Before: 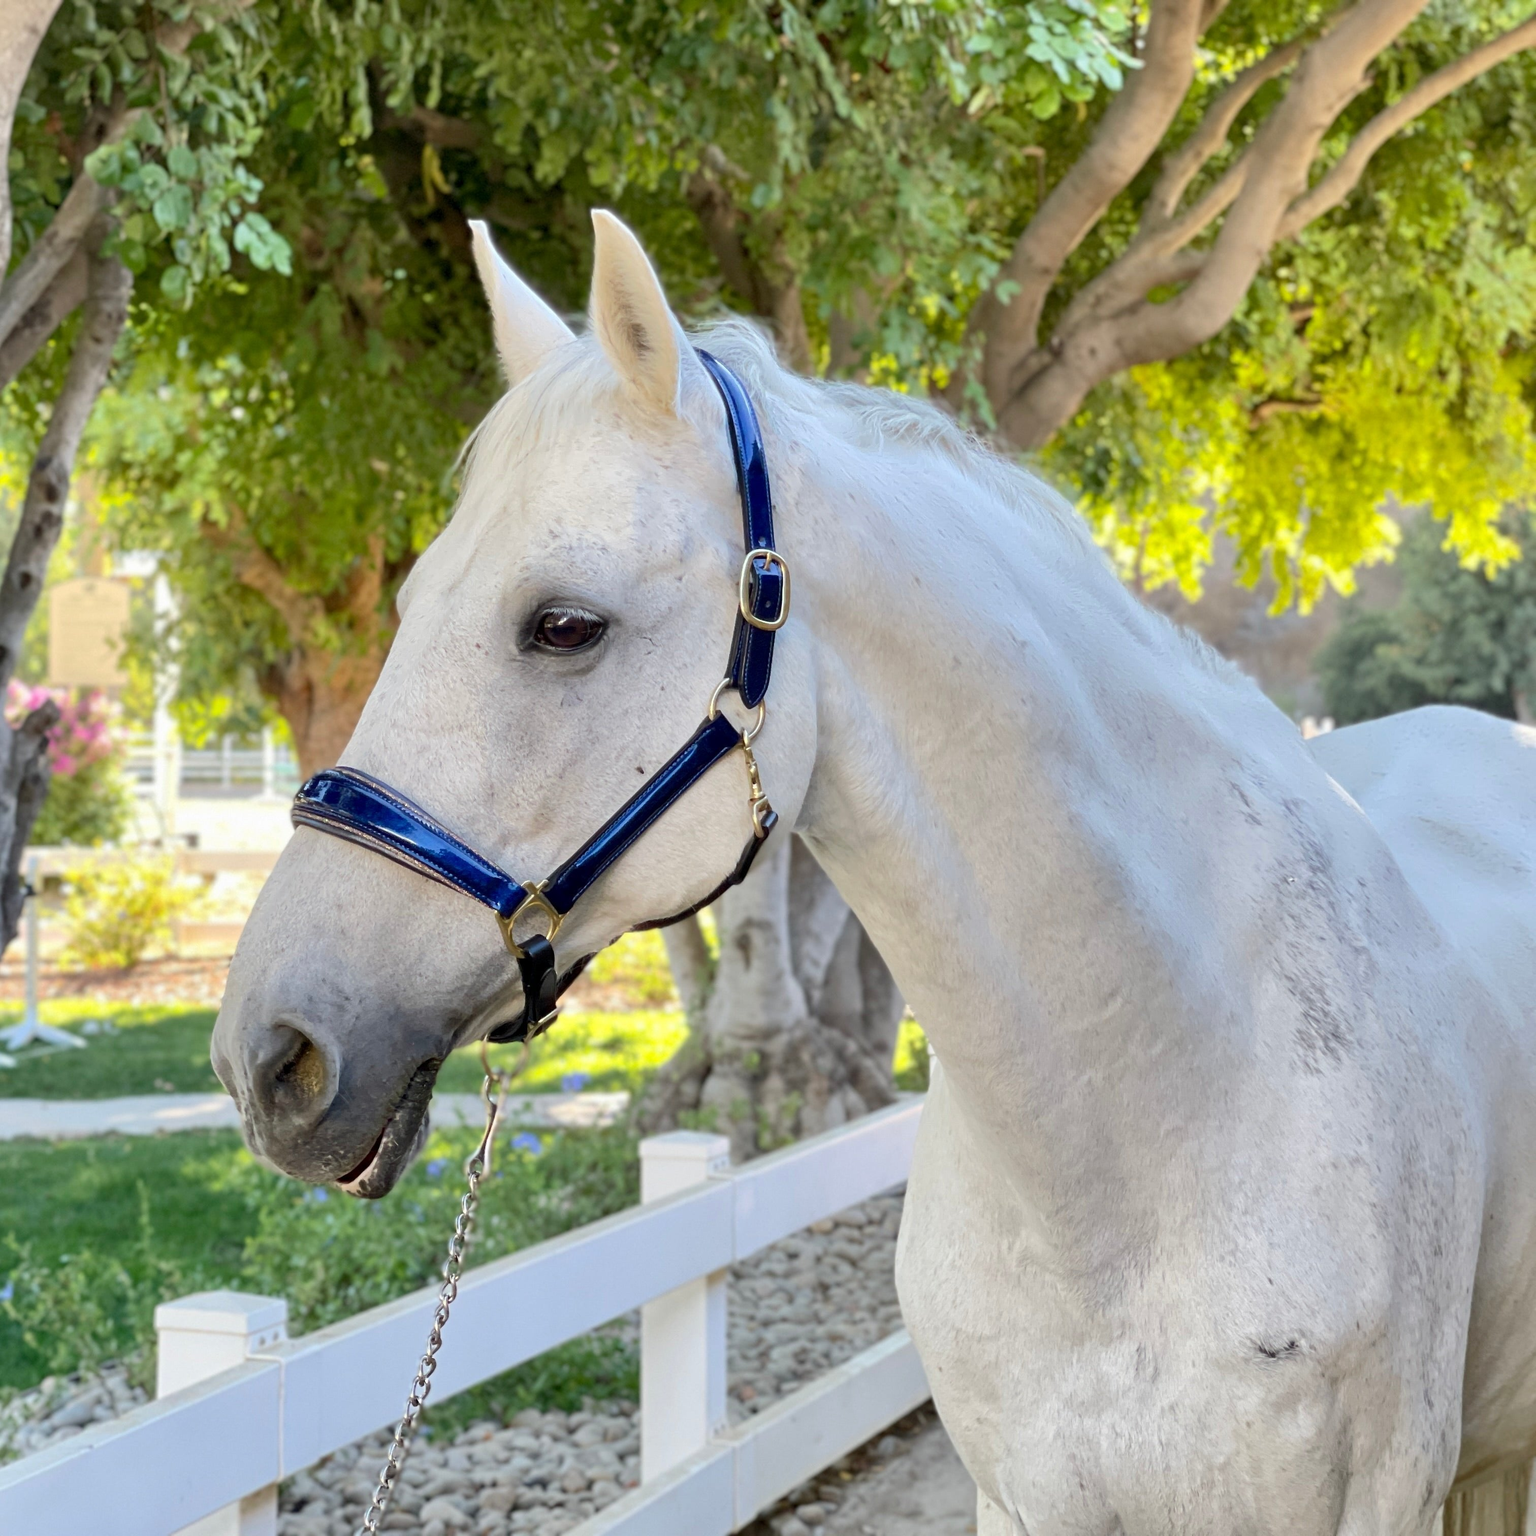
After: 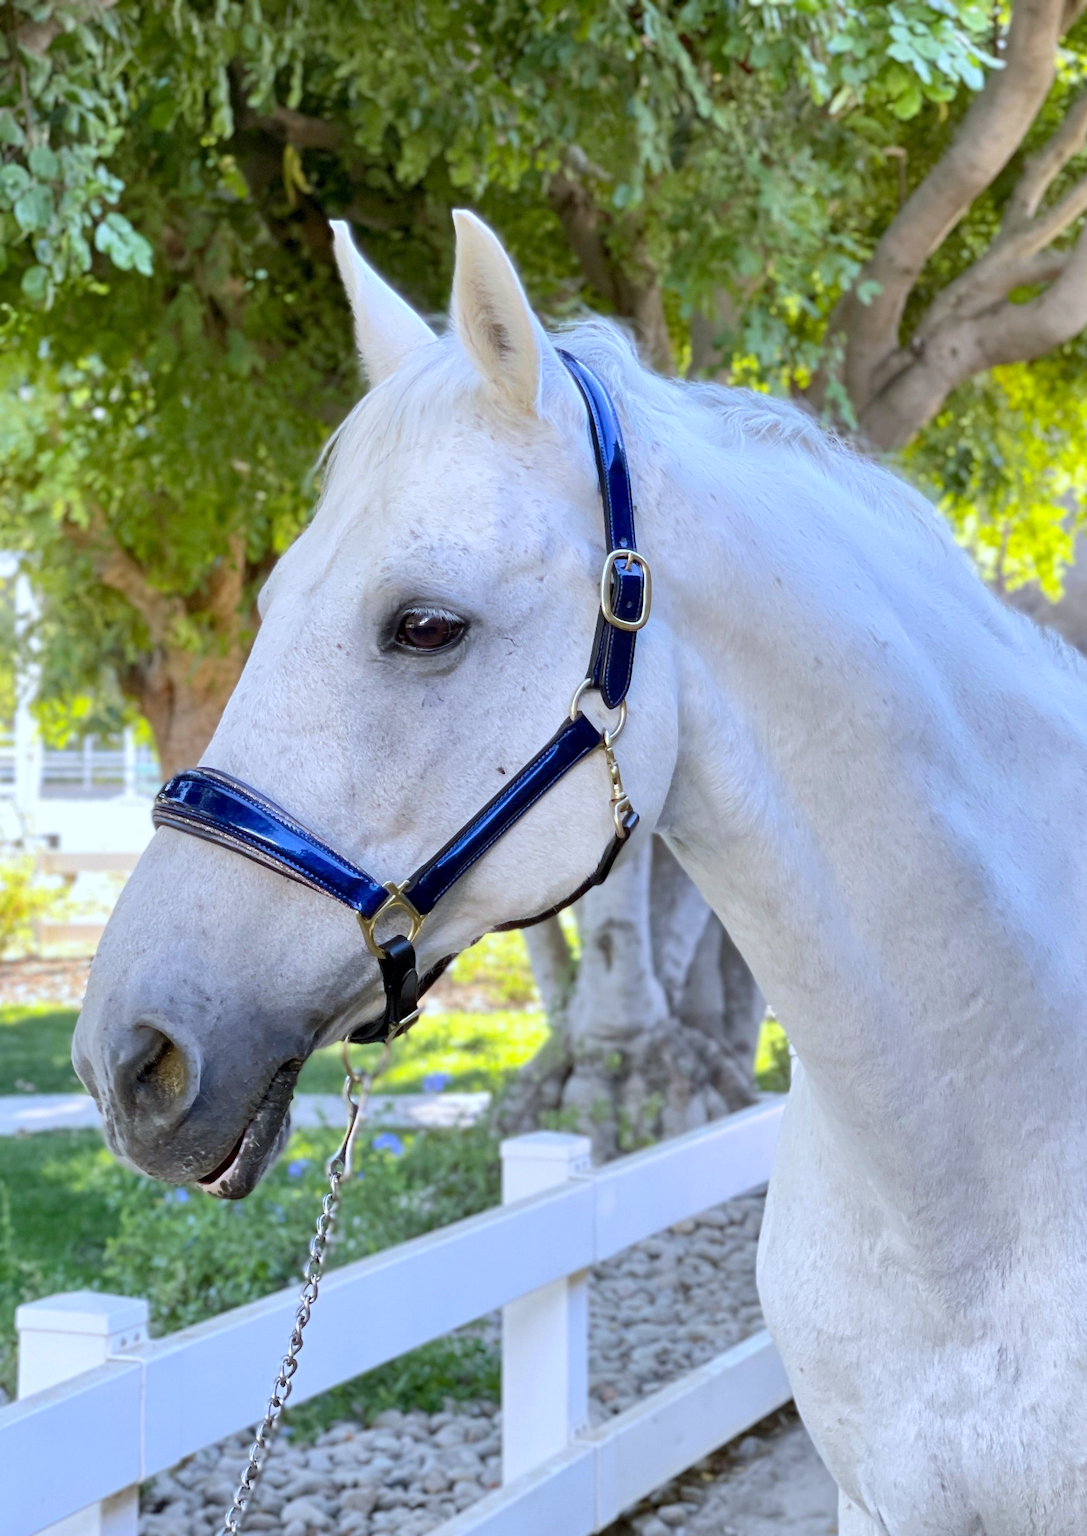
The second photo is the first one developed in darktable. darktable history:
crop and rotate: left 9.061%, right 20.142%
white balance: red 0.948, green 1.02, blue 1.176
